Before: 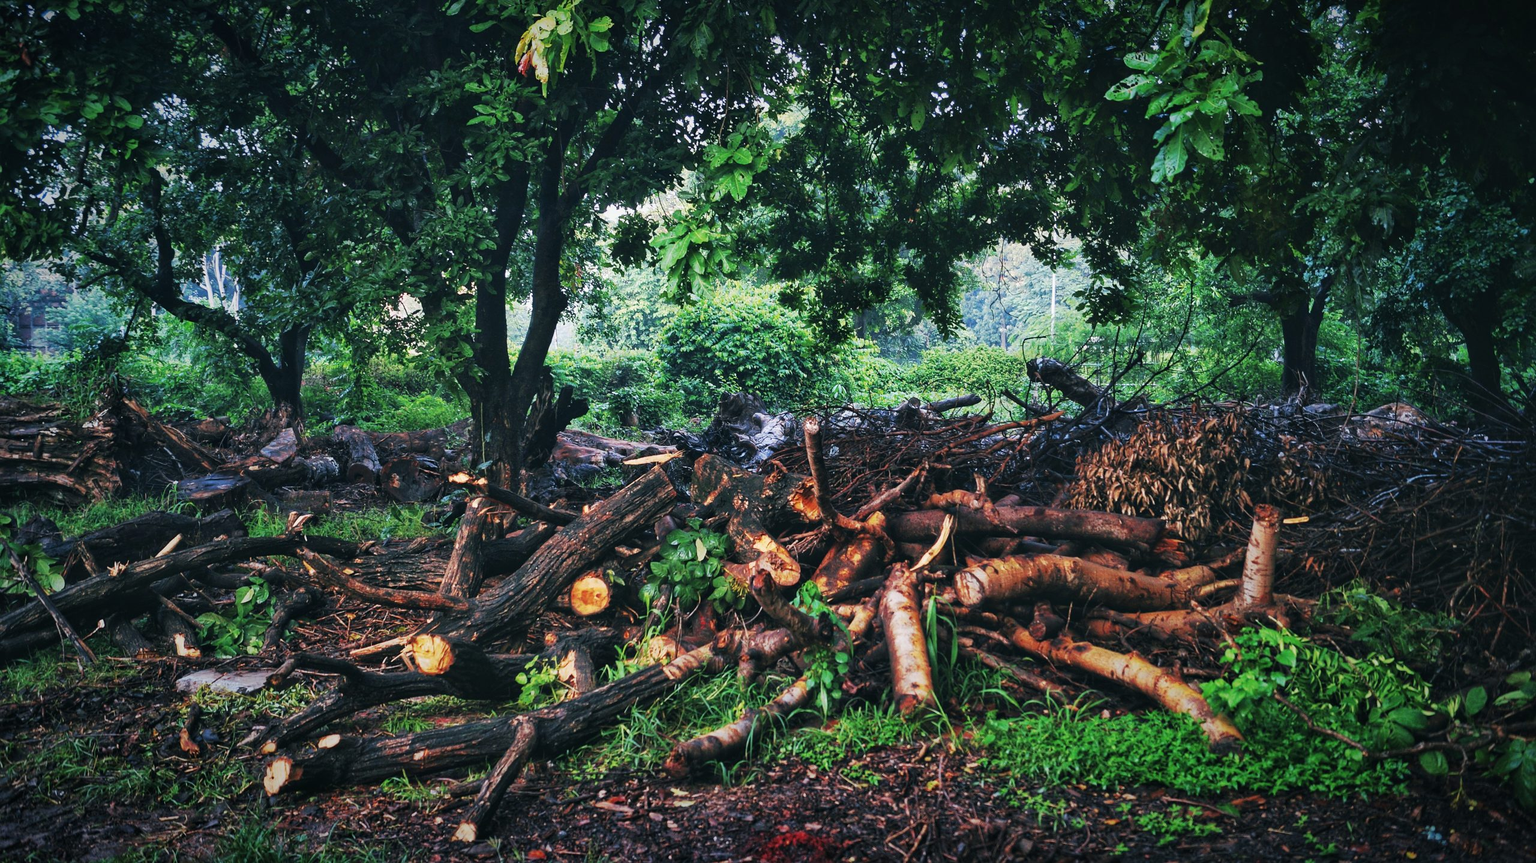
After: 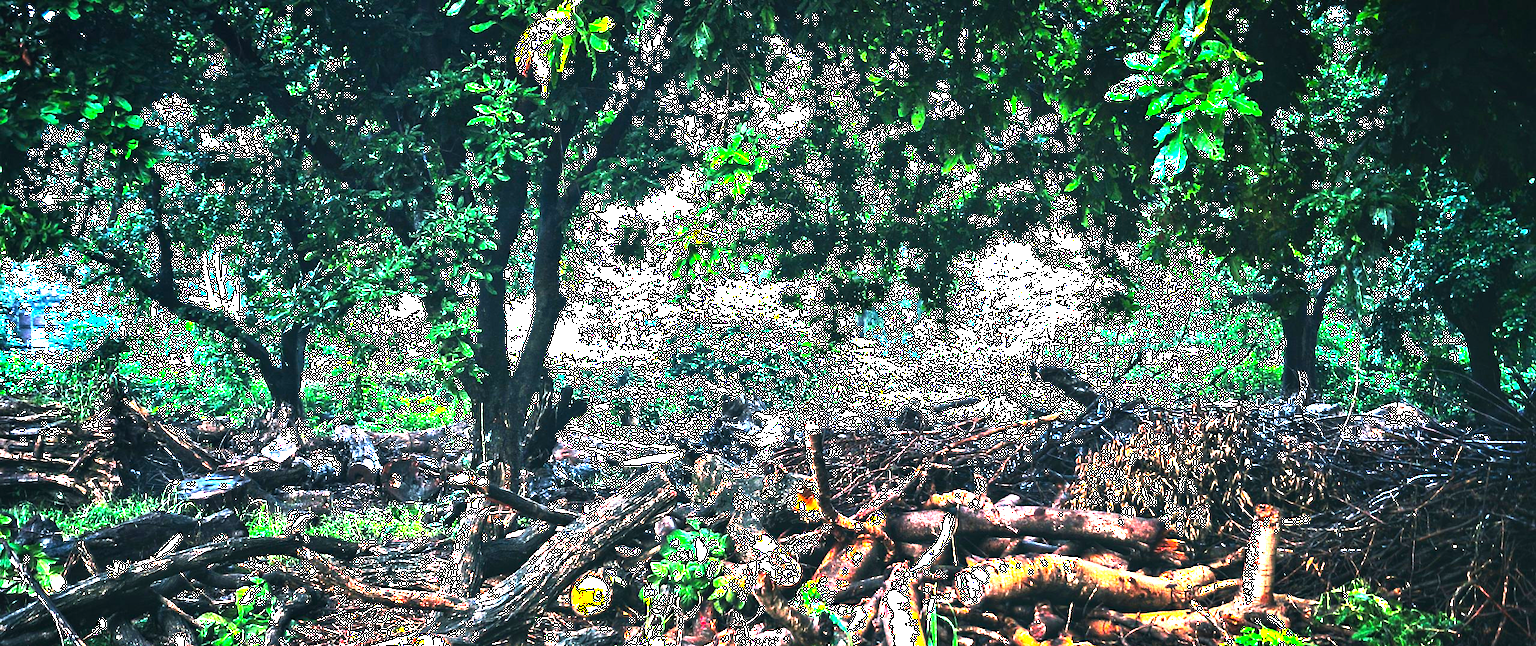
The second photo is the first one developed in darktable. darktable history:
tone equalizer: -8 EV -1.05 EV, -7 EV -0.983 EV, -6 EV -0.828 EV, -5 EV -0.561 EV, -3 EV 0.601 EV, -2 EV 0.86 EV, -1 EV 1.01 EV, +0 EV 1.06 EV, edges refinement/feathering 500, mask exposure compensation -1.57 EV, preserve details no
crop: bottom 24.991%
exposure: black level correction 0, exposure 0.699 EV, compensate exposure bias true, compensate highlight preservation false
color balance rgb: linear chroma grading › global chroma -1.075%, perceptual saturation grading › global saturation 19.36%, perceptual brilliance grading › global brilliance 34.301%, perceptual brilliance grading › highlights 49.885%, perceptual brilliance grading › mid-tones 59.086%, perceptual brilliance grading › shadows 34.944%, global vibrance 9.214%
